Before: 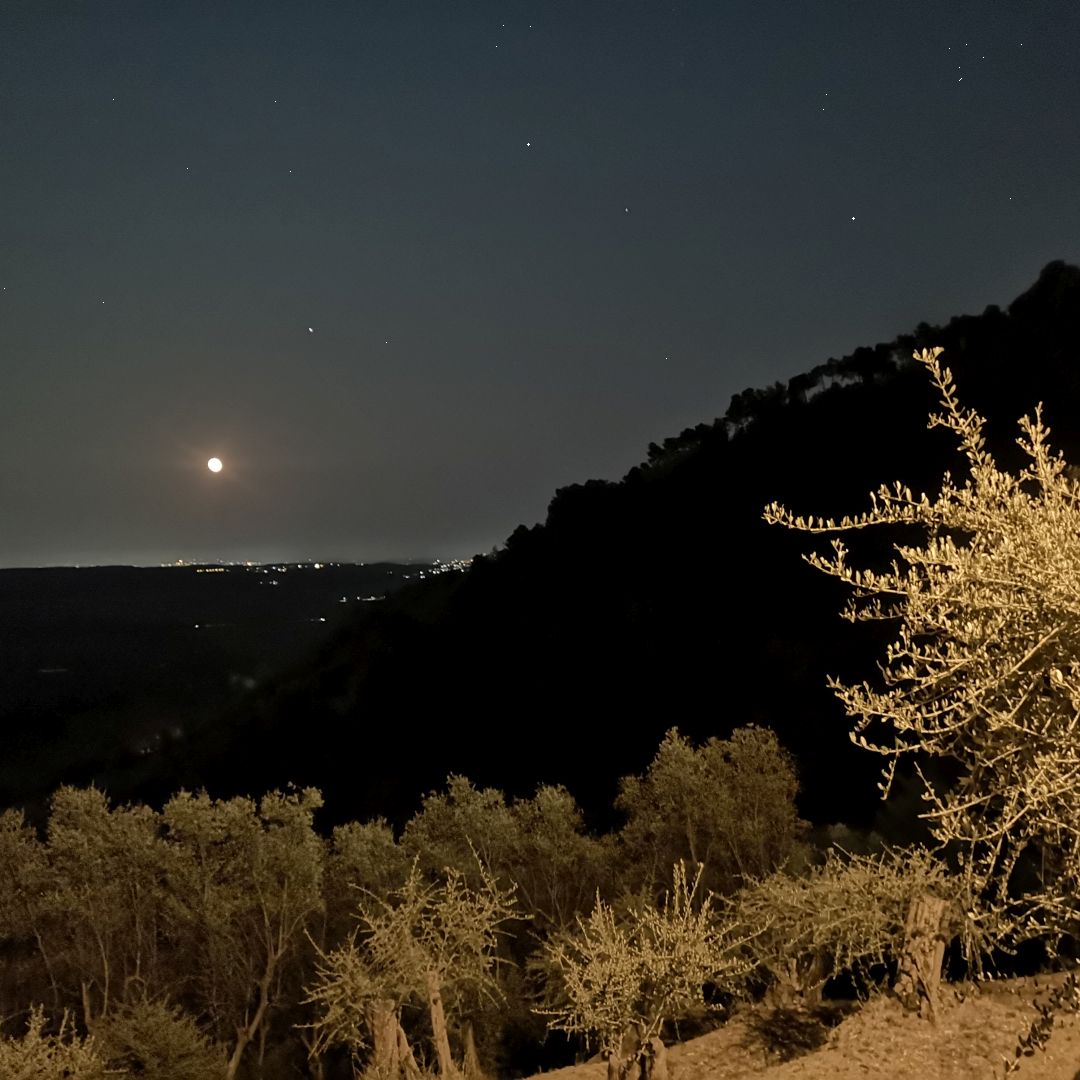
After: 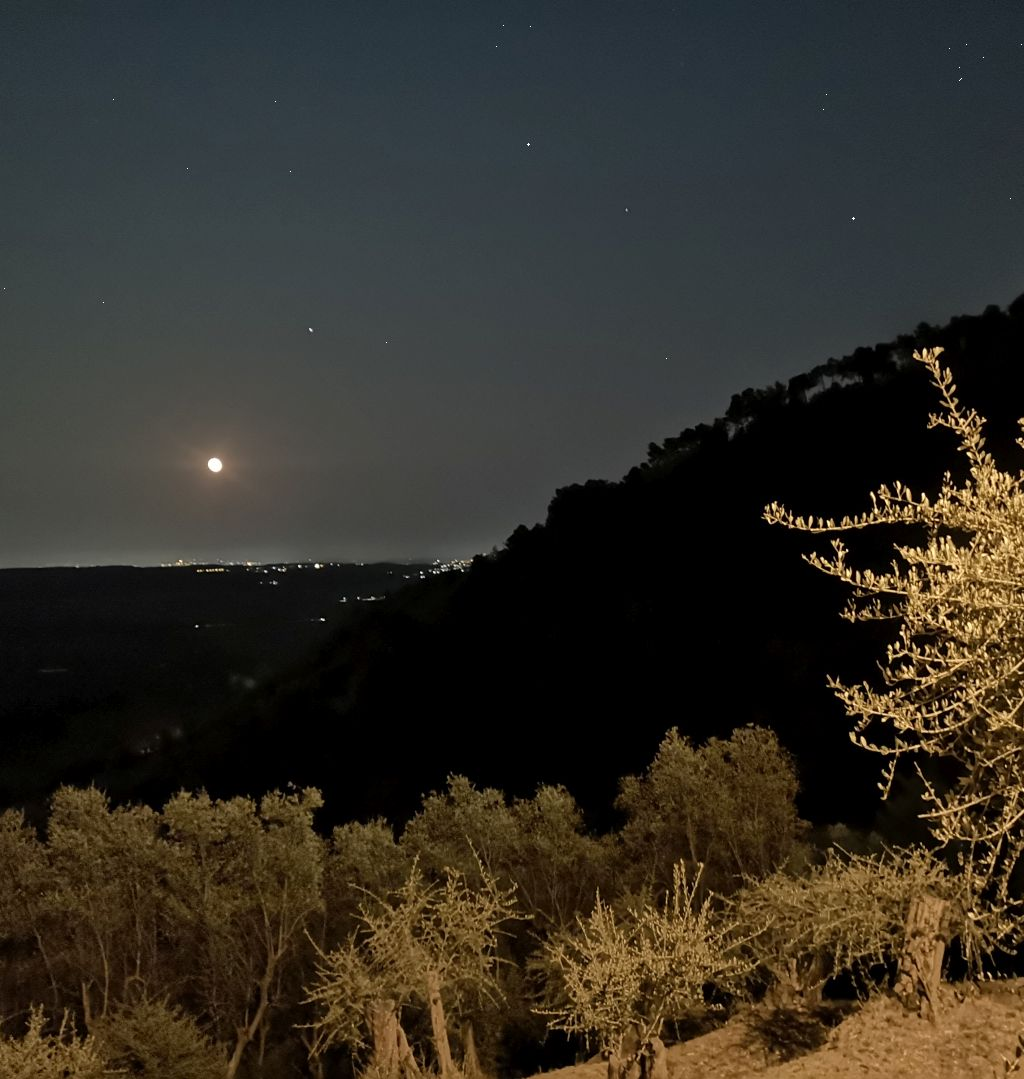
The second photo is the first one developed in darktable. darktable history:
crop and rotate: right 5.167%
tone equalizer: on, module defaults
